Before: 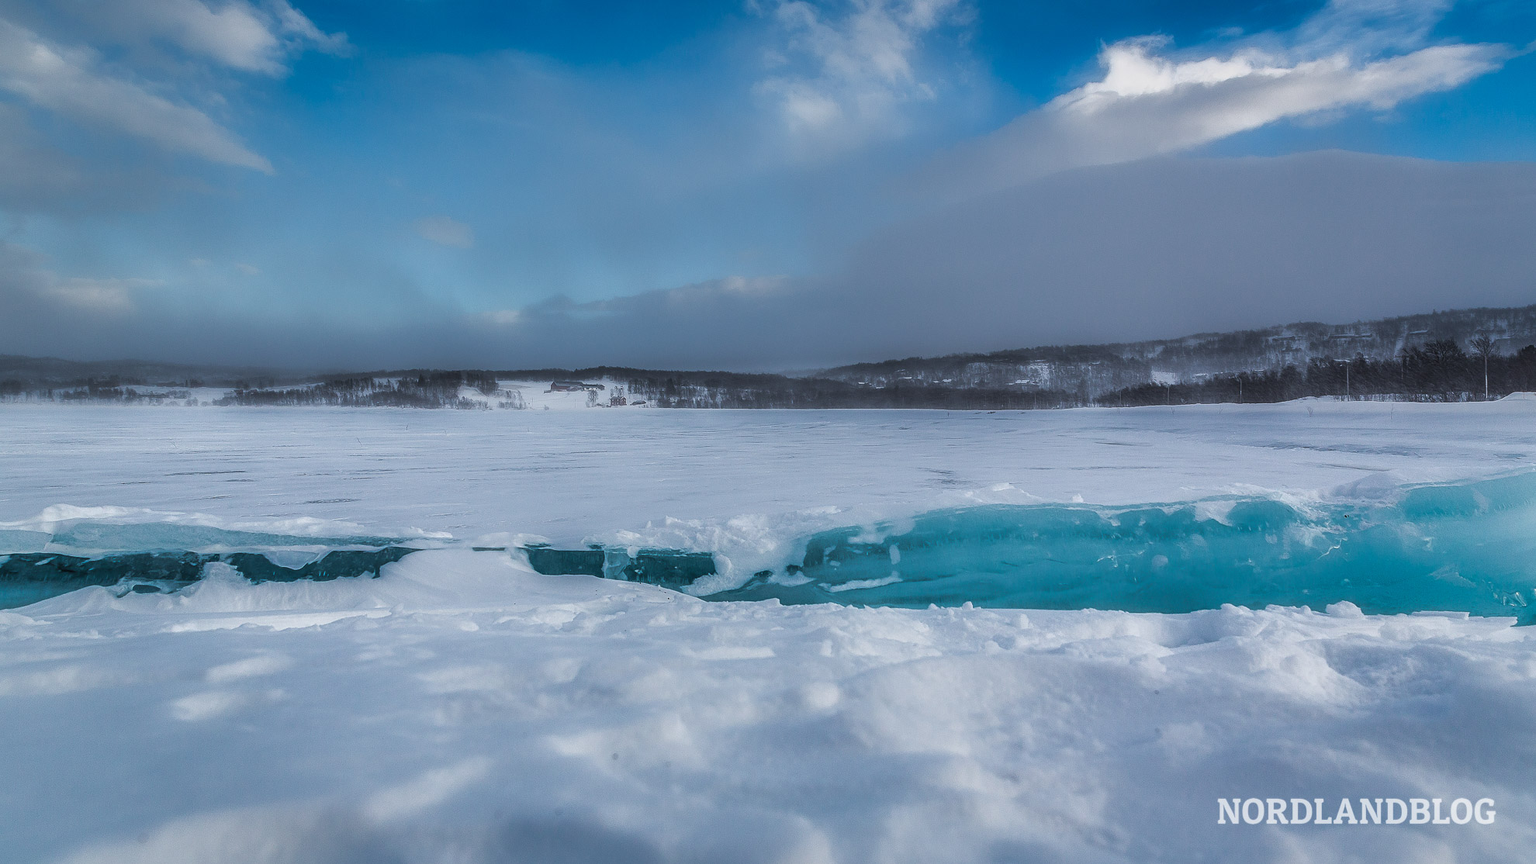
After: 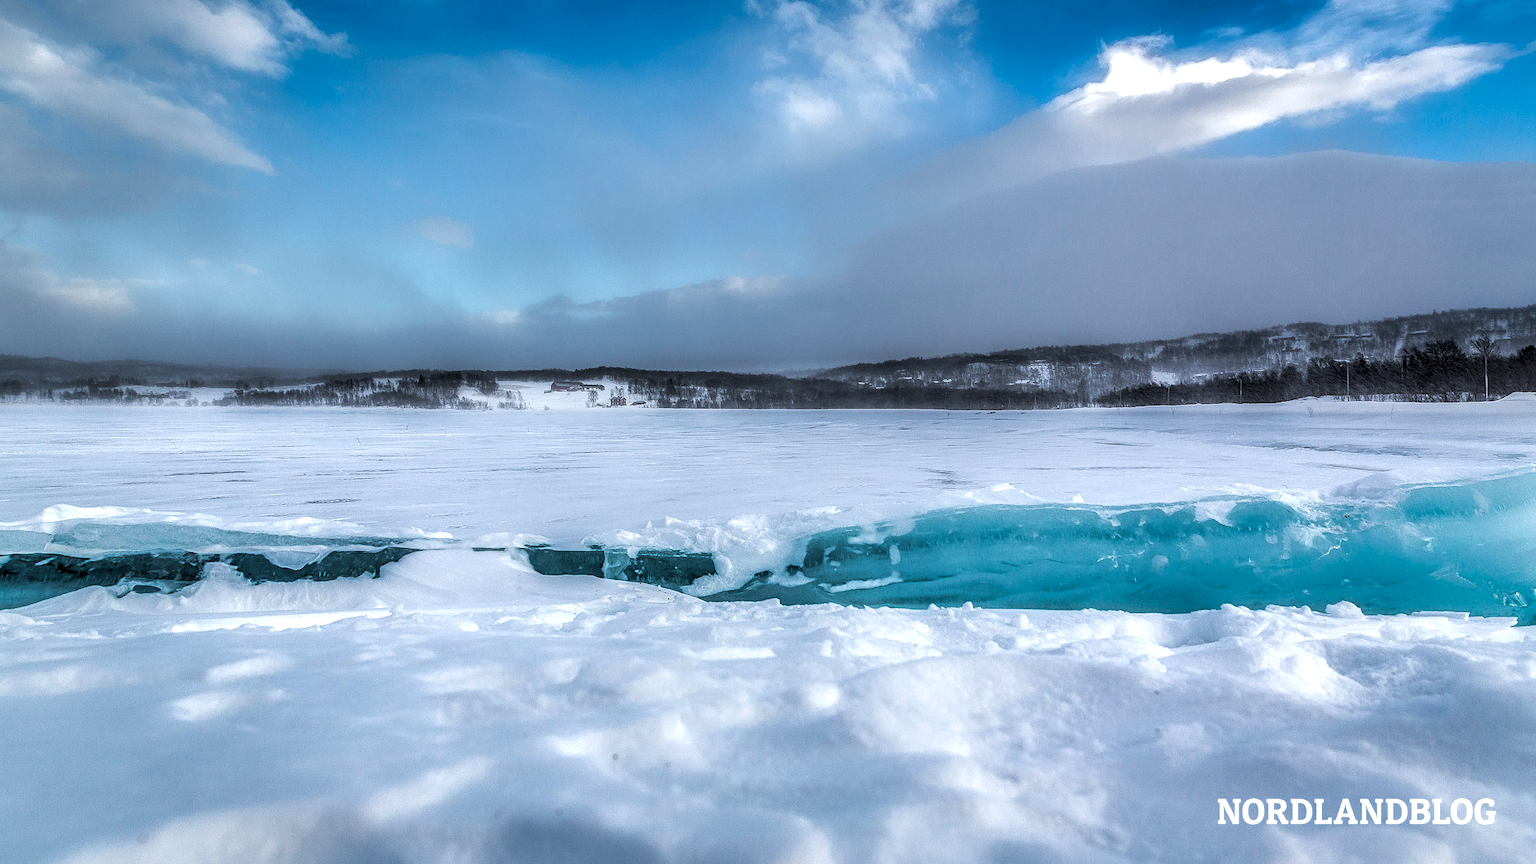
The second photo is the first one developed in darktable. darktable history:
tone equalizer: -8 EV -0.417 EV, -7 EV -0.389 EV, -6 EV -0.333 EV, -5 EV -0.222 EV, -3 EV 0.222 EV, -2 EV 0.333 EV, -1 EV 0.389 EV, +0 EV 0.417 EV, edges refinement/feathering 500, mask exposure compensation -1.57 EV, preserve details no
local contrast: on, module defaults
rgb levels: levels [[0.01, 0.419, 0.839], [0, 0.5, 1], [0, 0.5, 1]]
